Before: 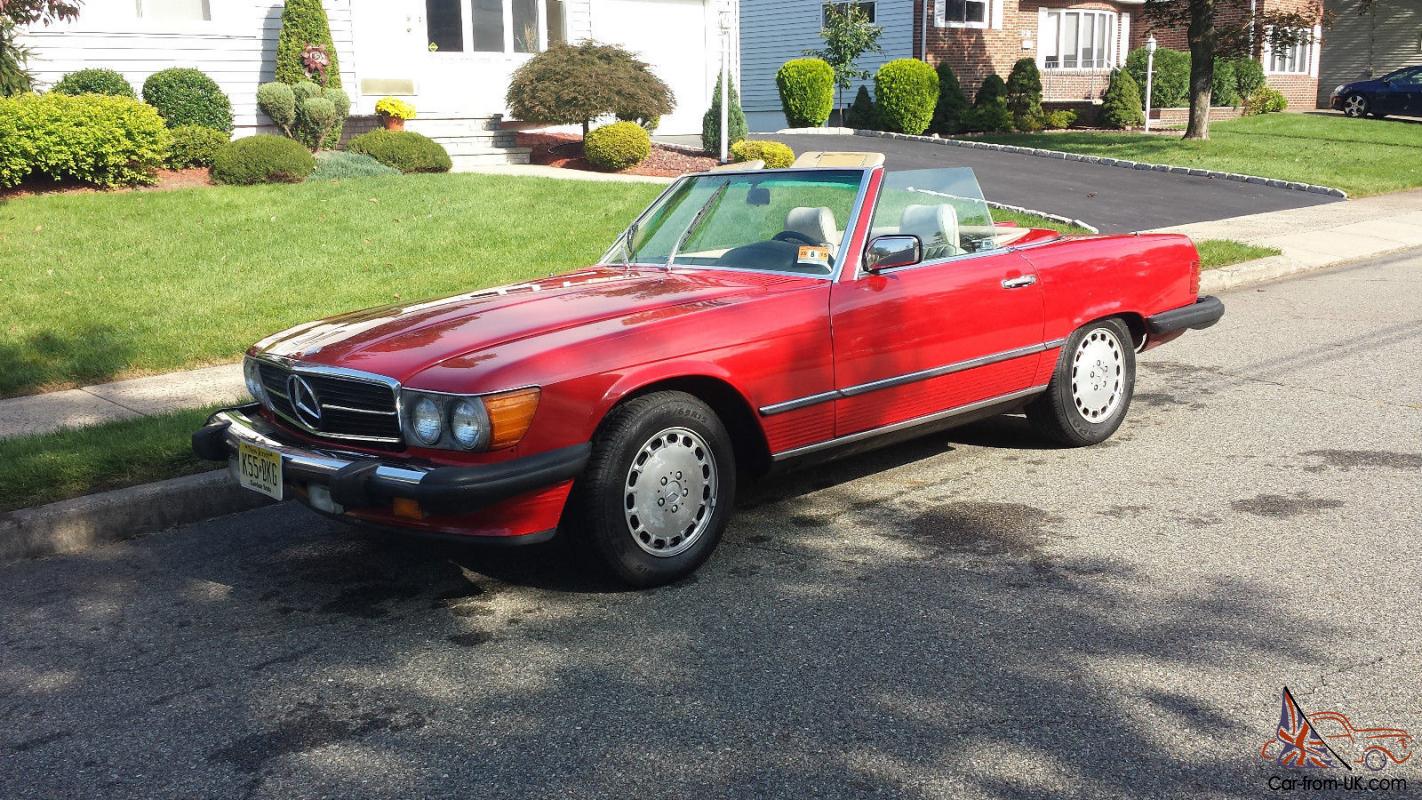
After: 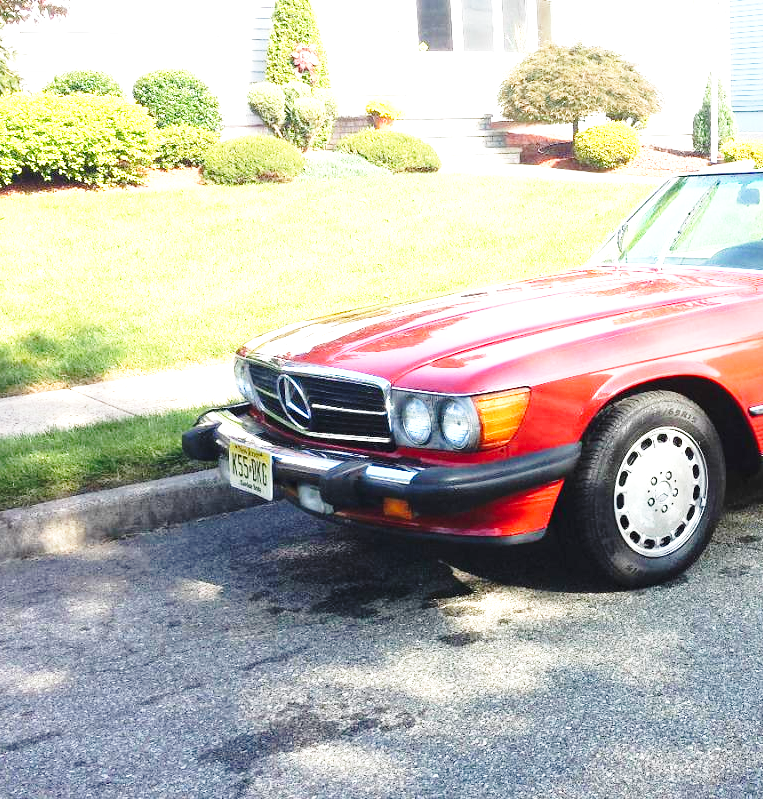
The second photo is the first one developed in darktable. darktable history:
crop: left 0.757%, right 45.521%, bottom 0.089%
base curve: curves: ch0 [(0, 0) (0.028, 0.03) (0.121, 0.232) (0.46, 0.748) (0.859, 0.968) (1, 1)], preserve colors none
exposure: exposure 1.483 EV, compensate highlight preservation false
